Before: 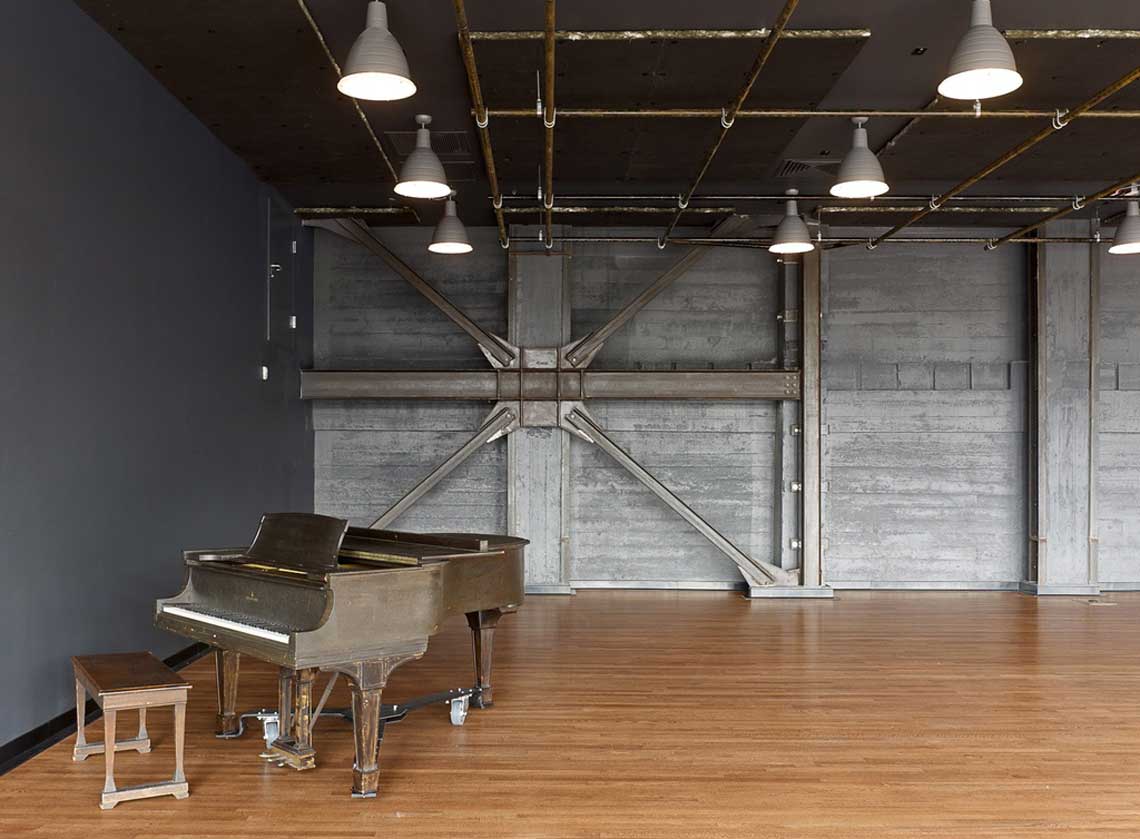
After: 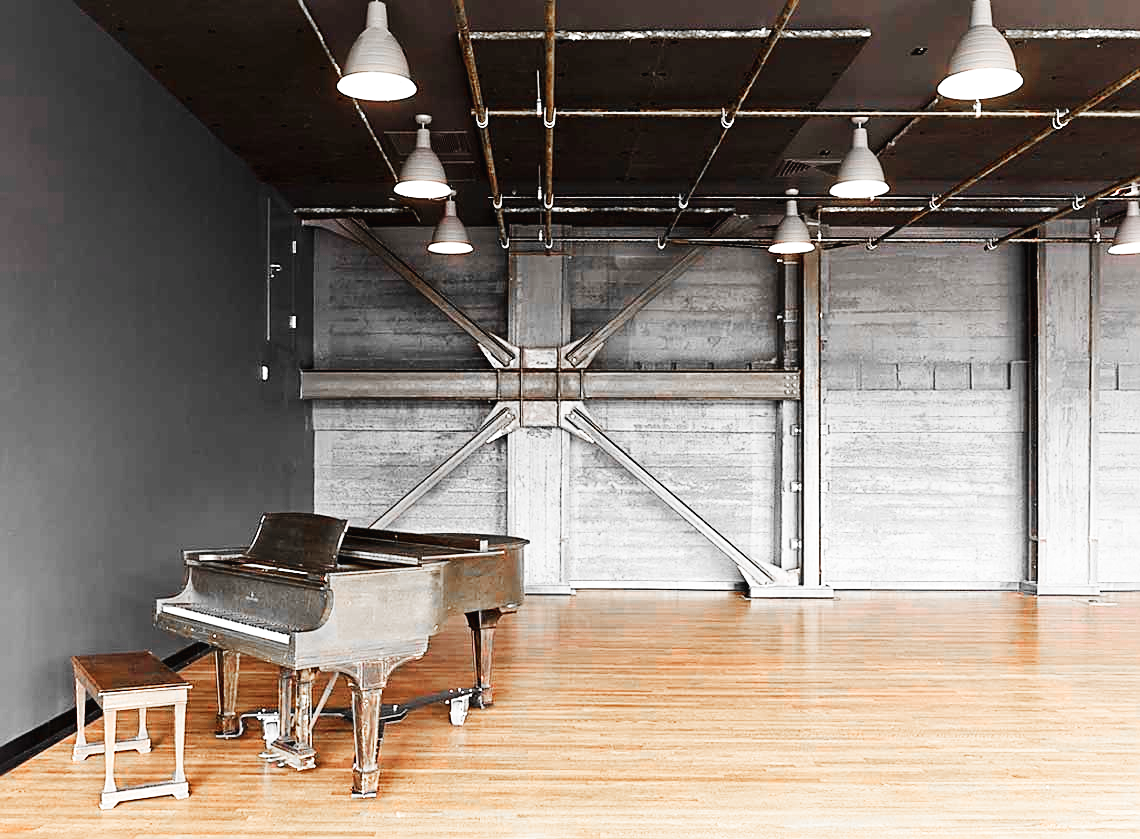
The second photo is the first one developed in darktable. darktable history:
sharpen: on, module defaults
base curve: curves: ch0 [(0, 0.003) (0.001, 0.002) (0.006, 0.004) (0.02, 0.022) (0.048, 0.086) (0.094, 0.234) (0.162, 0.431) (0.258, 0.629) (0.385, 0.8) (0.548, 0.918) (0.751, 0.988) (1, 1)], exposure shift 0.01, preserve colors none
color calibration: gray › normalize channels true, illuminant same as pipeline (D50), adaptation XYZ, x 0.345, y 0.358, temperature 5009.65 K, gamut compression 0.023
color zones: curves: ch0 [(0, 0.65) (0.096, 0.644) (0.221, 0.539) (0.429, 0.5) (0.571, 0.5) (0.714, 0.5) (0.857, 0.5) (1, 0.65)]; ch1 [(0, 0.5) (0.143, 0.5) (0.257, -0.002) (0.429, 0.04) (0.571, -0.001) (0.714, -0.015) (0.857, 0.024) (1, 0.5)]
